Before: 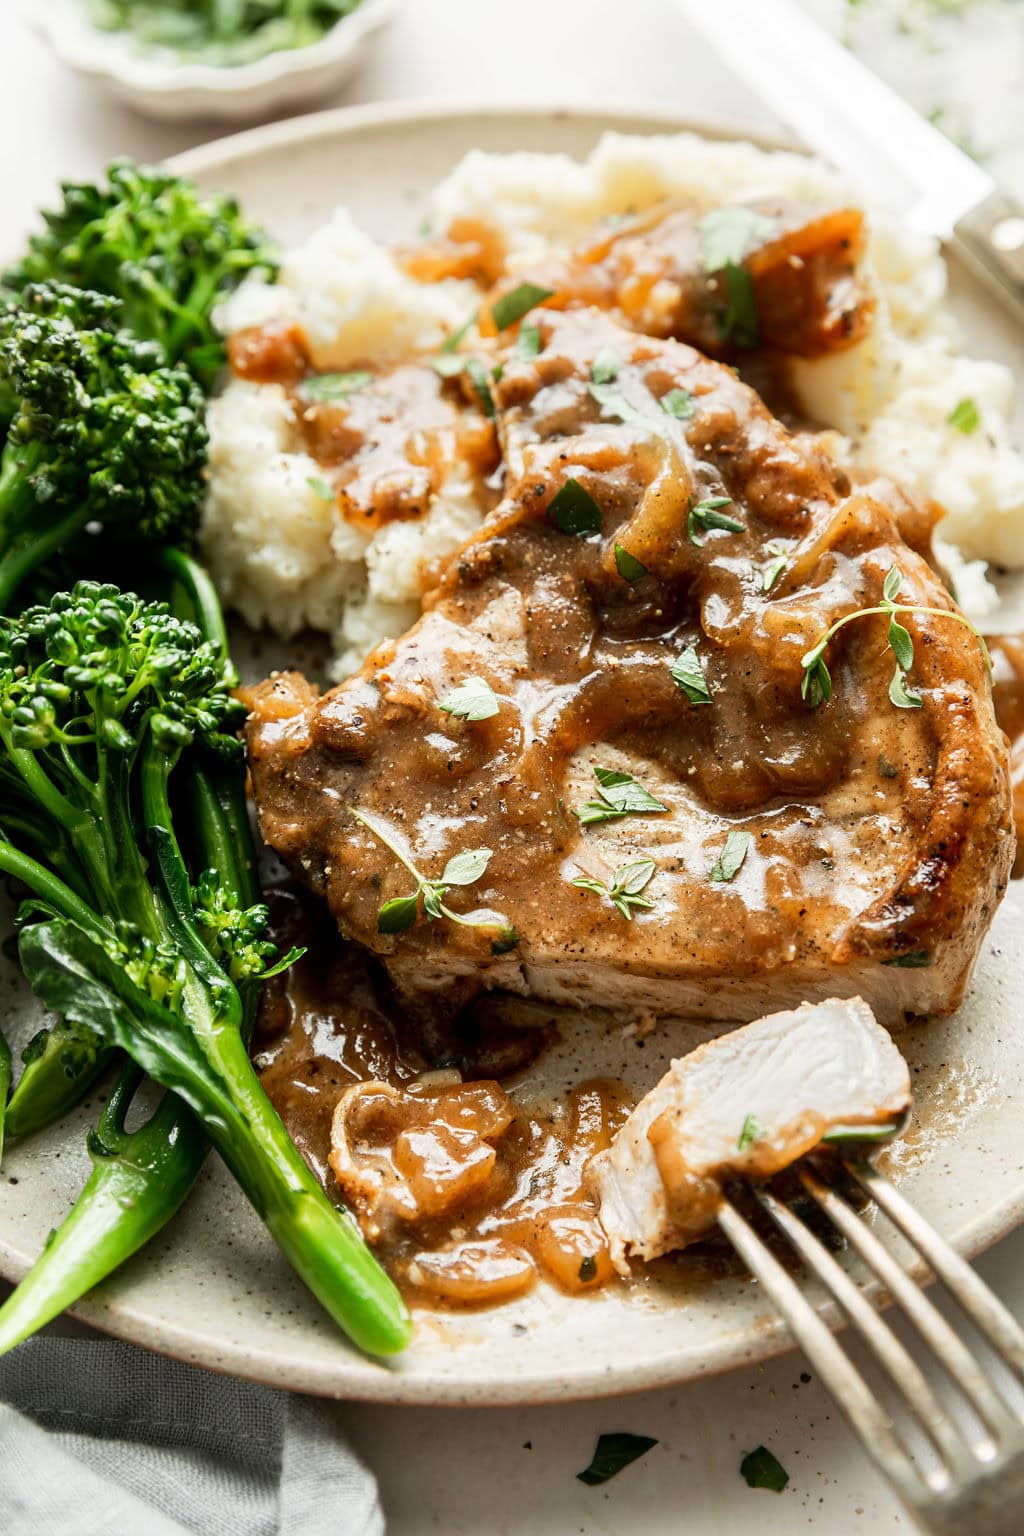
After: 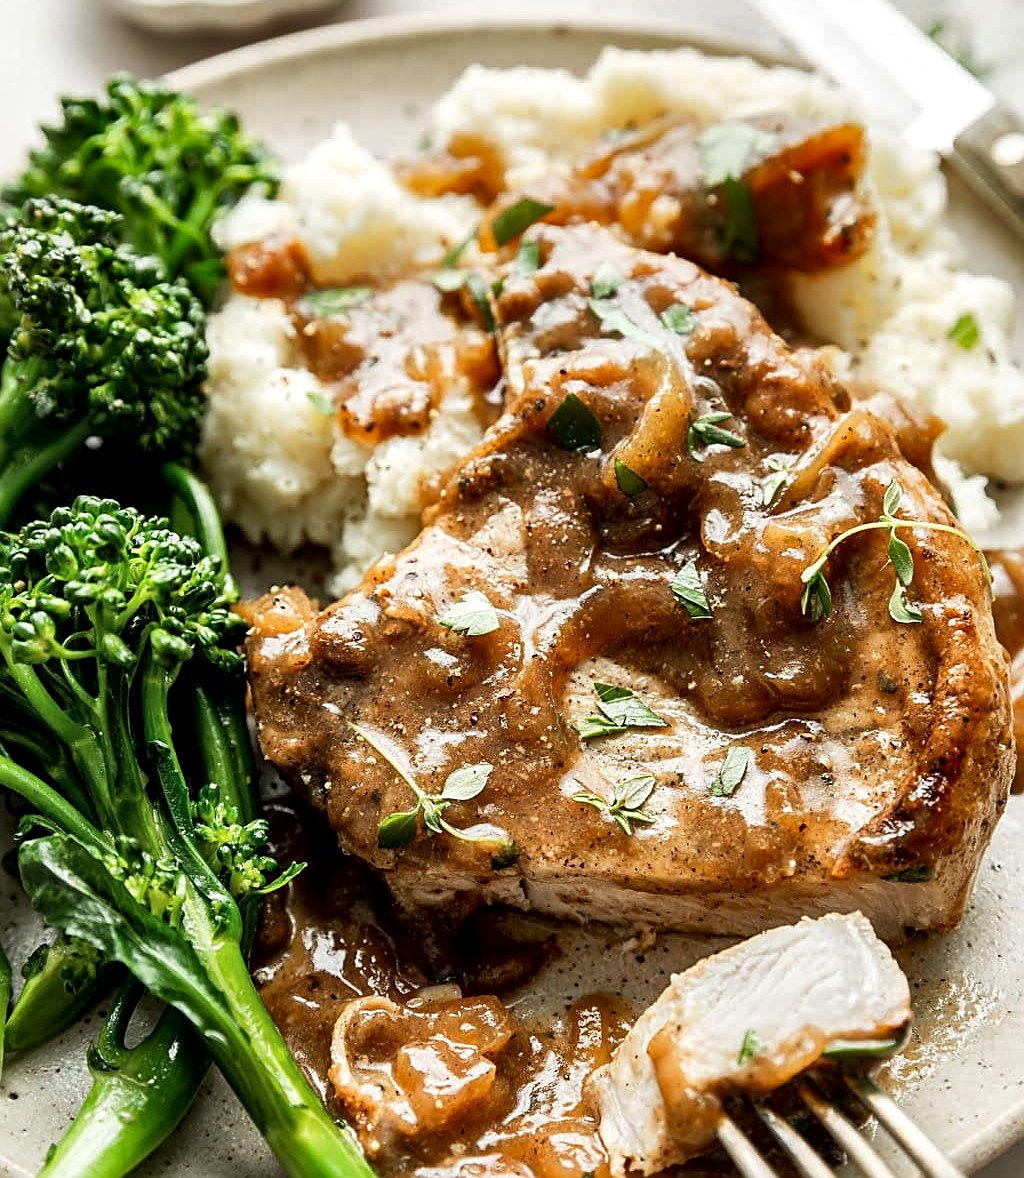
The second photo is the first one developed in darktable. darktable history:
sharpen: on, module defaults
crop: top 5.573%, bottom 17.673%
shadows and highlights: radius 136.31, soften with gaussian
local contrast: mode bilateral grid, contrast 19, coarseness 50, detail 138%, midtone range 0.2
